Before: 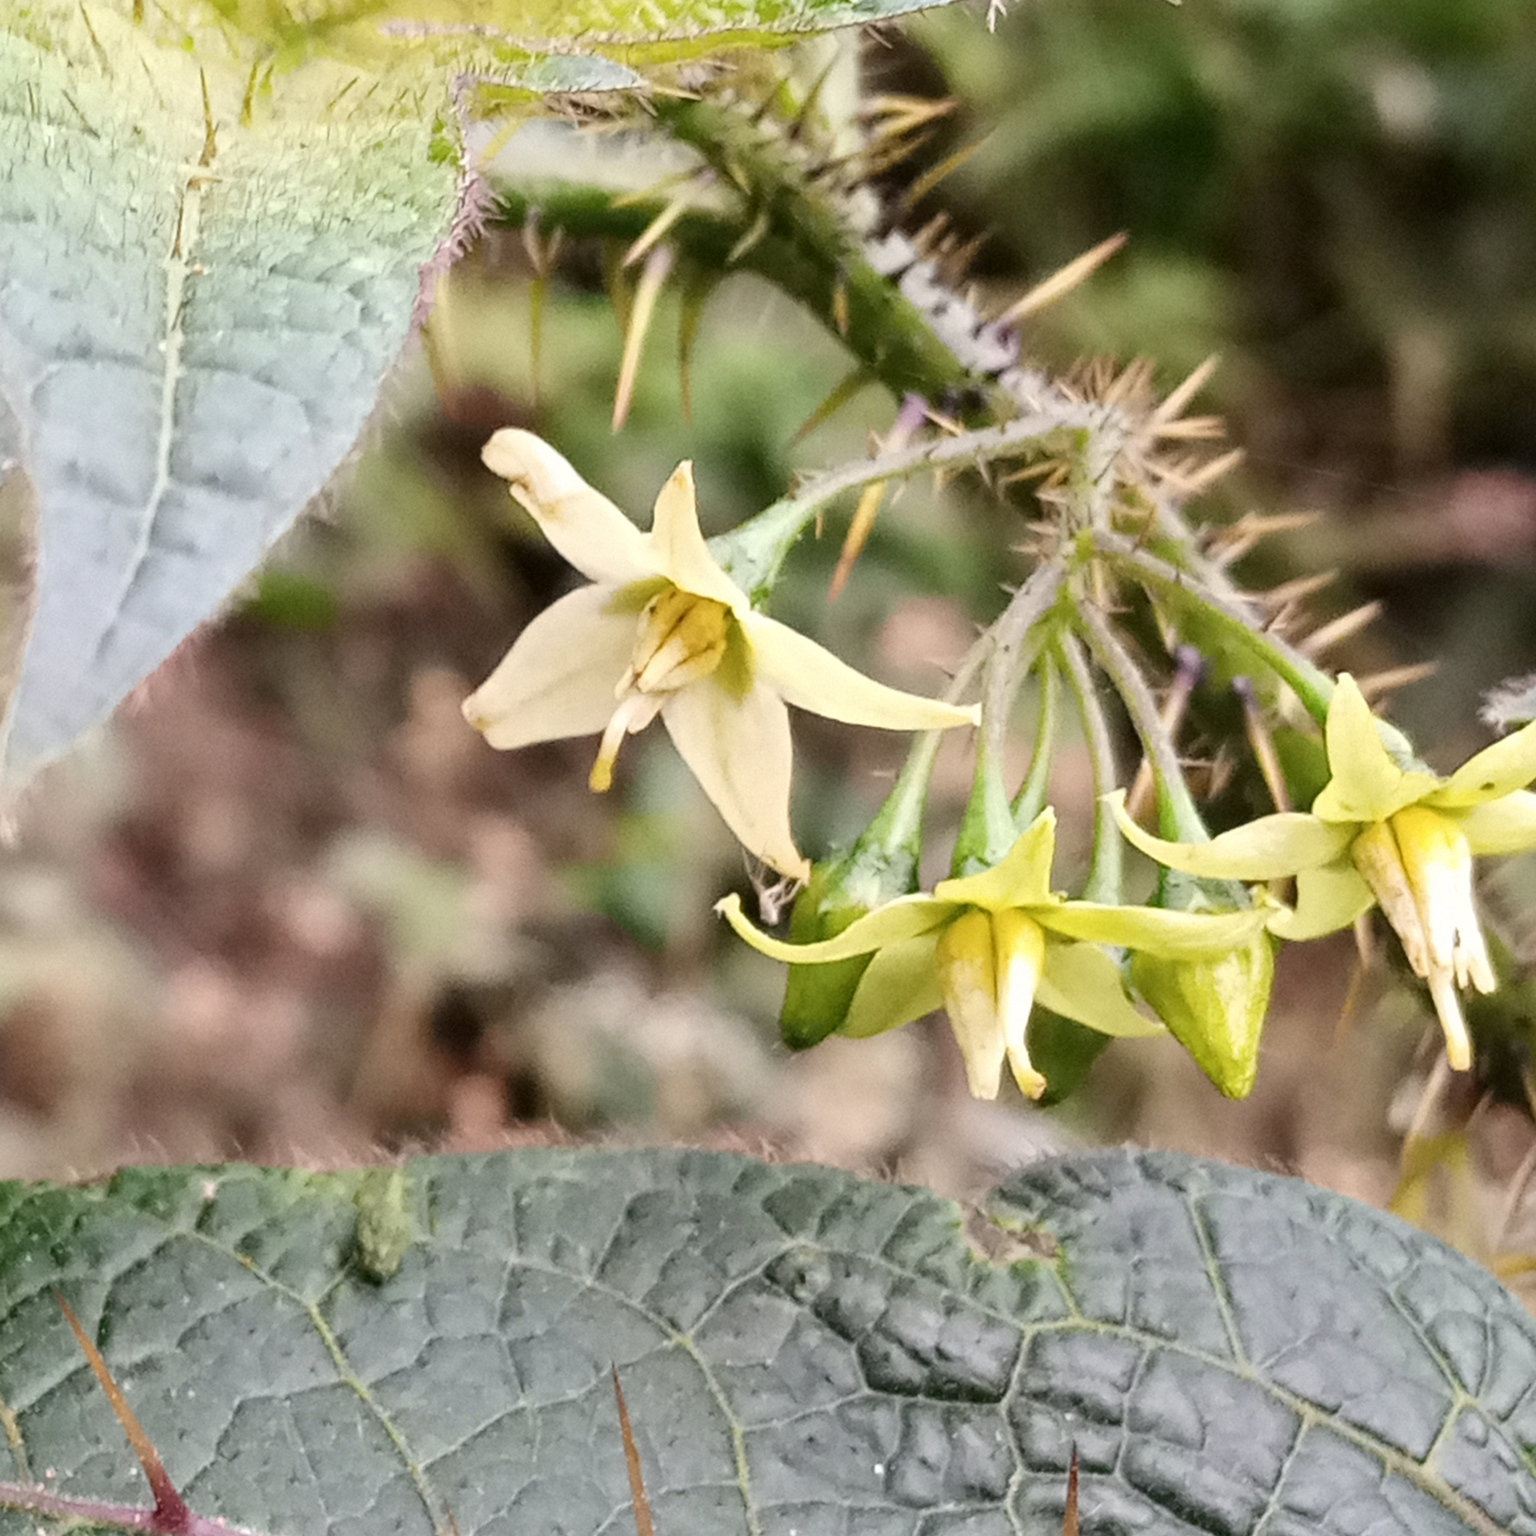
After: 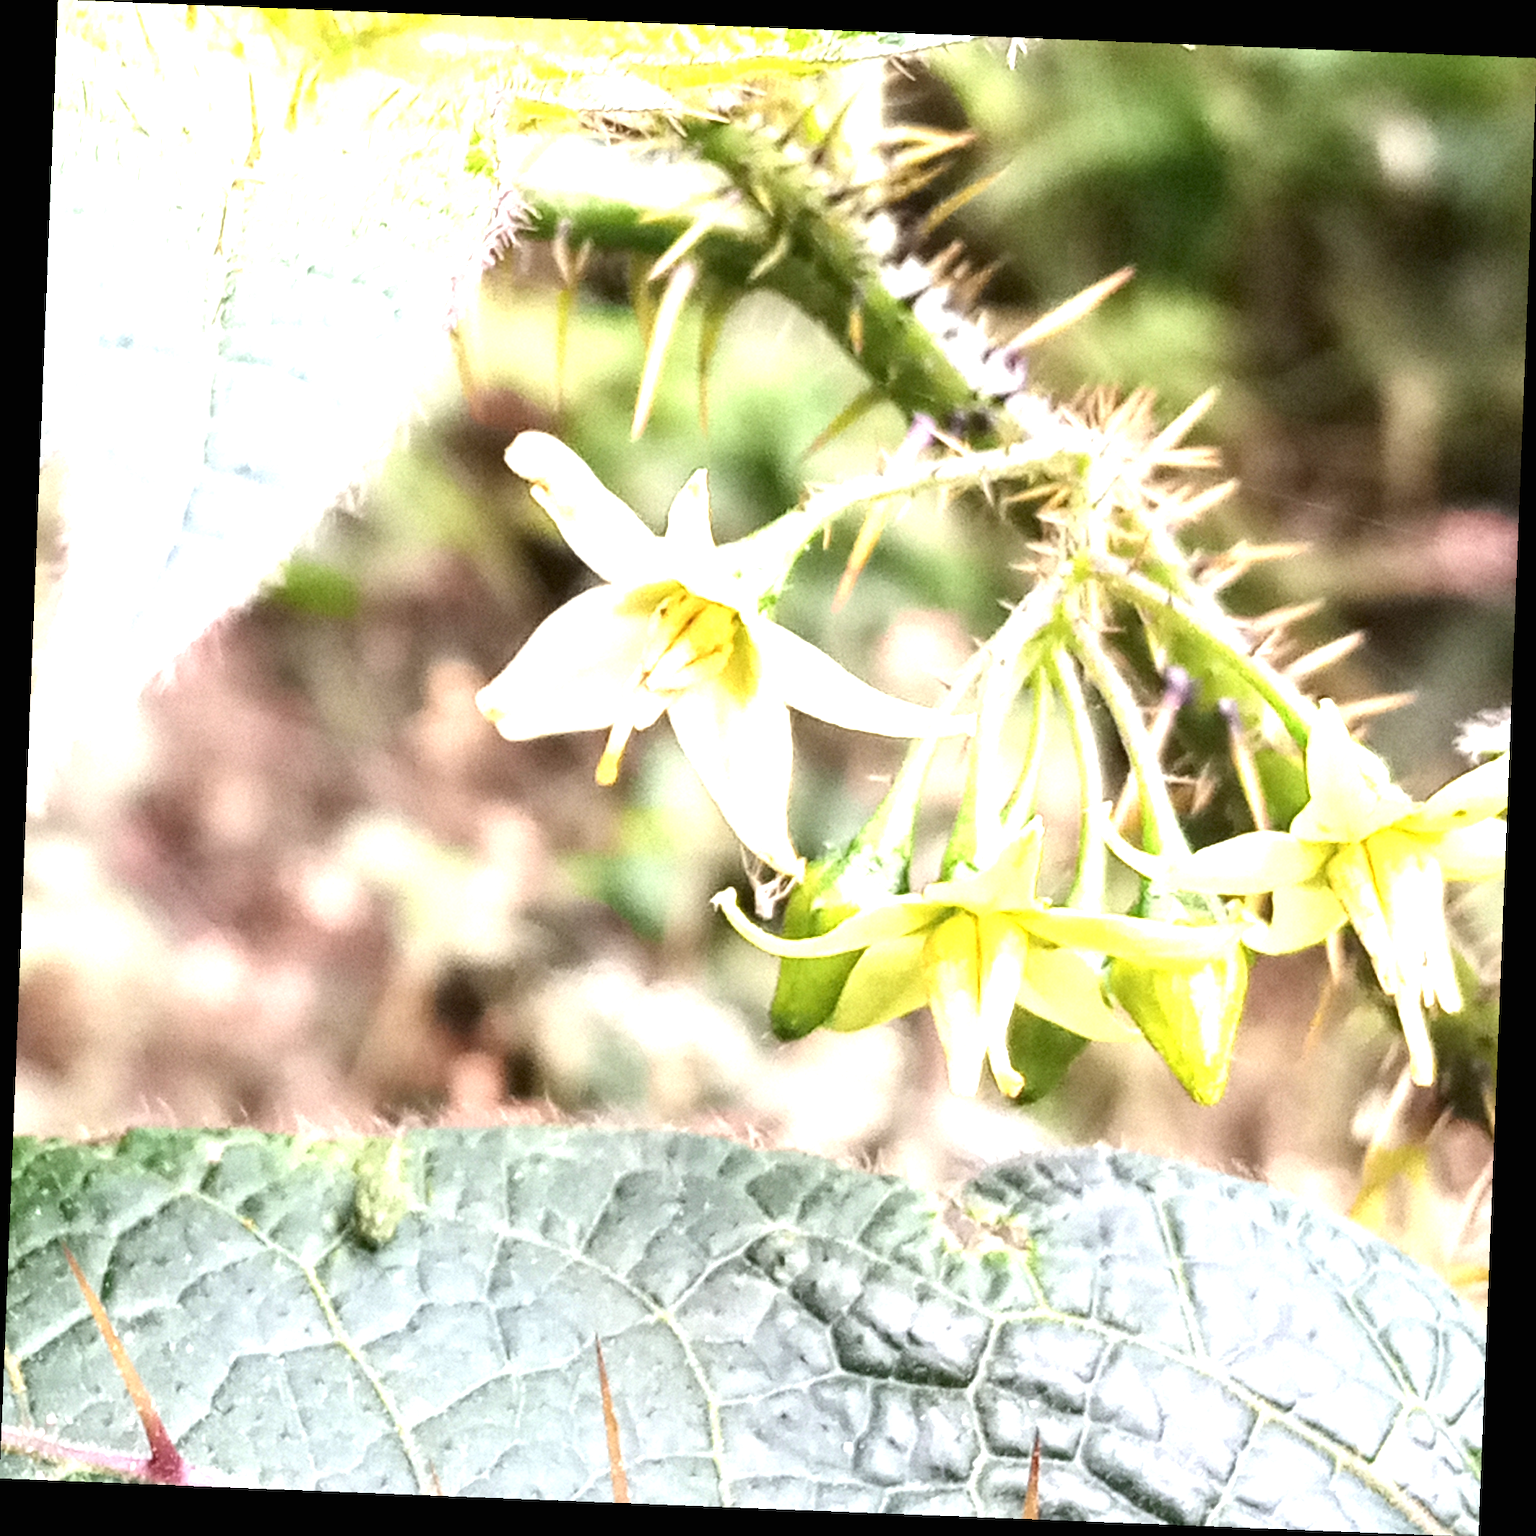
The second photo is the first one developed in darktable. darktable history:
white balance: red 0.982, blue 1.018
exposure: black level correction 0, exposure 1.45 EV, compensate exposure bias true, compensate highlight preservation false
rotate and perspective: rotation 2.27°, automatic cropping off
